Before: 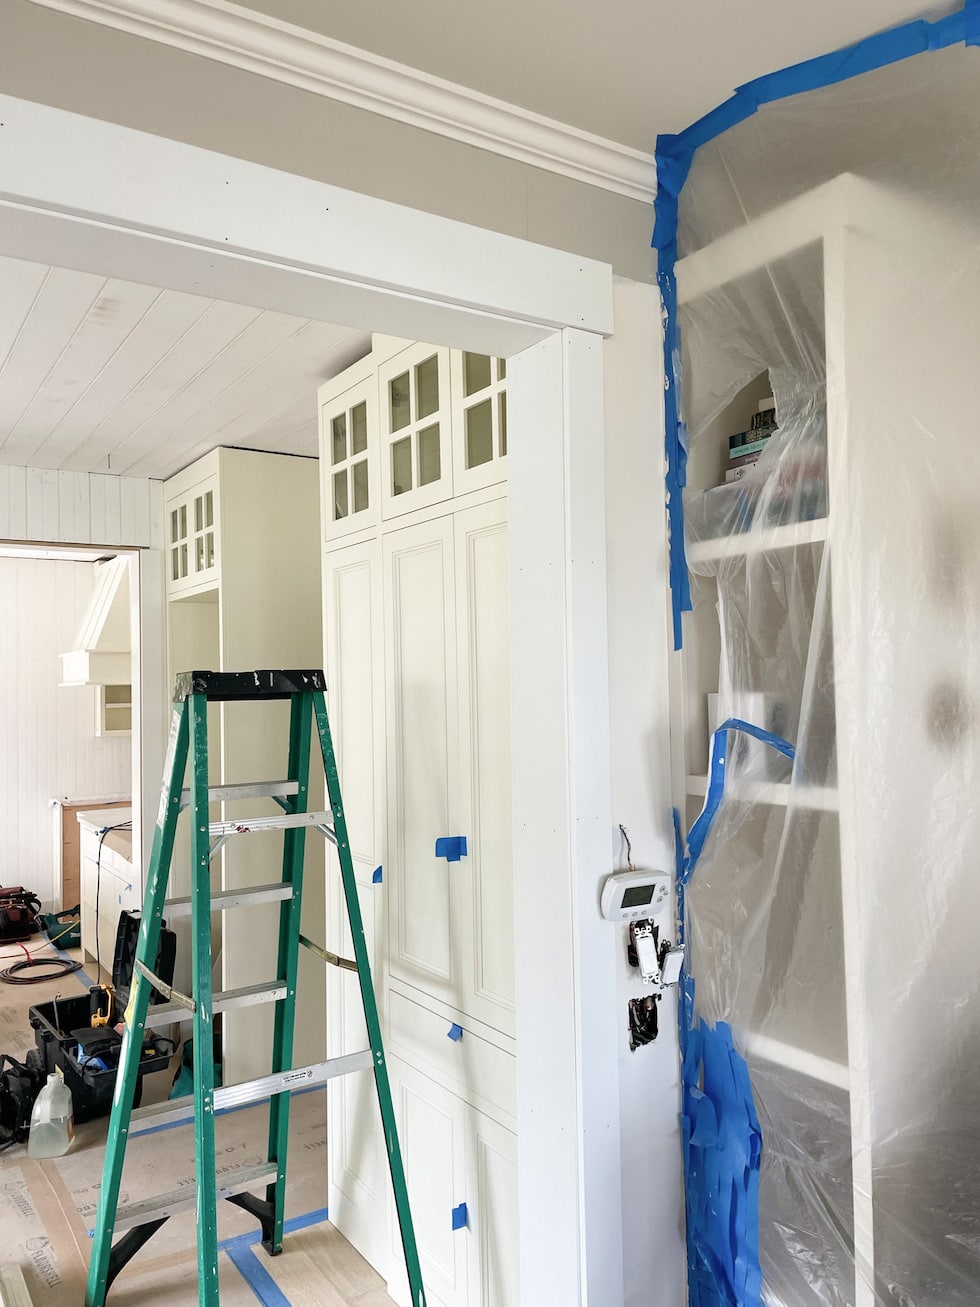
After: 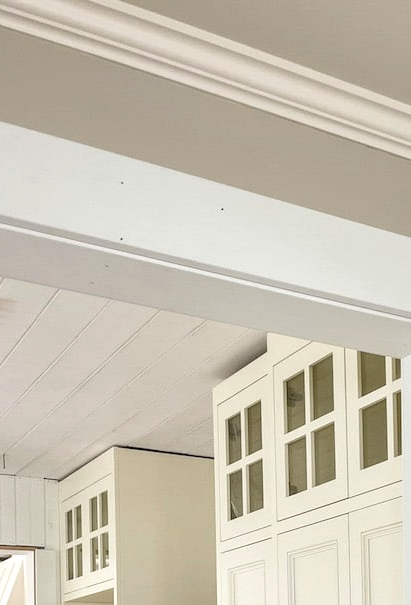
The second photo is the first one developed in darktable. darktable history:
local contrast: on, module defaults
contrast brightness saturation: saturation -0.05
crop and rotate: left 10.817%, top 0.062%, right 47.194%, bottom 53.626%
color zones: curves: ch1 [(0.235, 0.558) (0.75, 0.5)]; ch2 [(0.25, 0.462) (0.749, 0.457)], mix 25.94%
